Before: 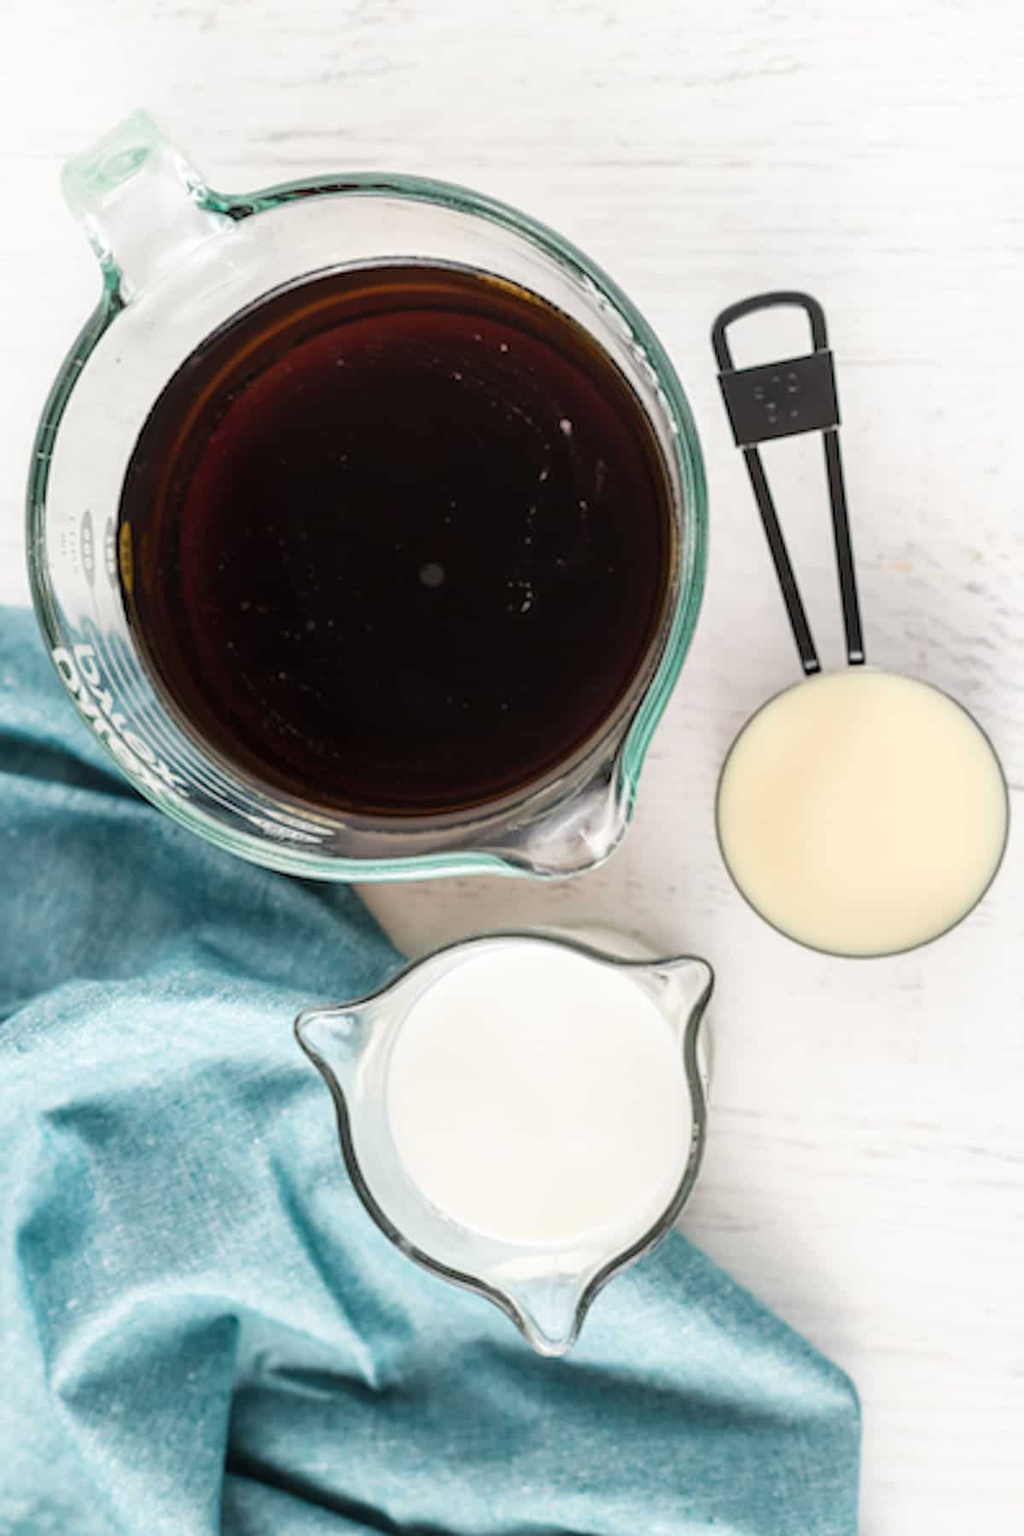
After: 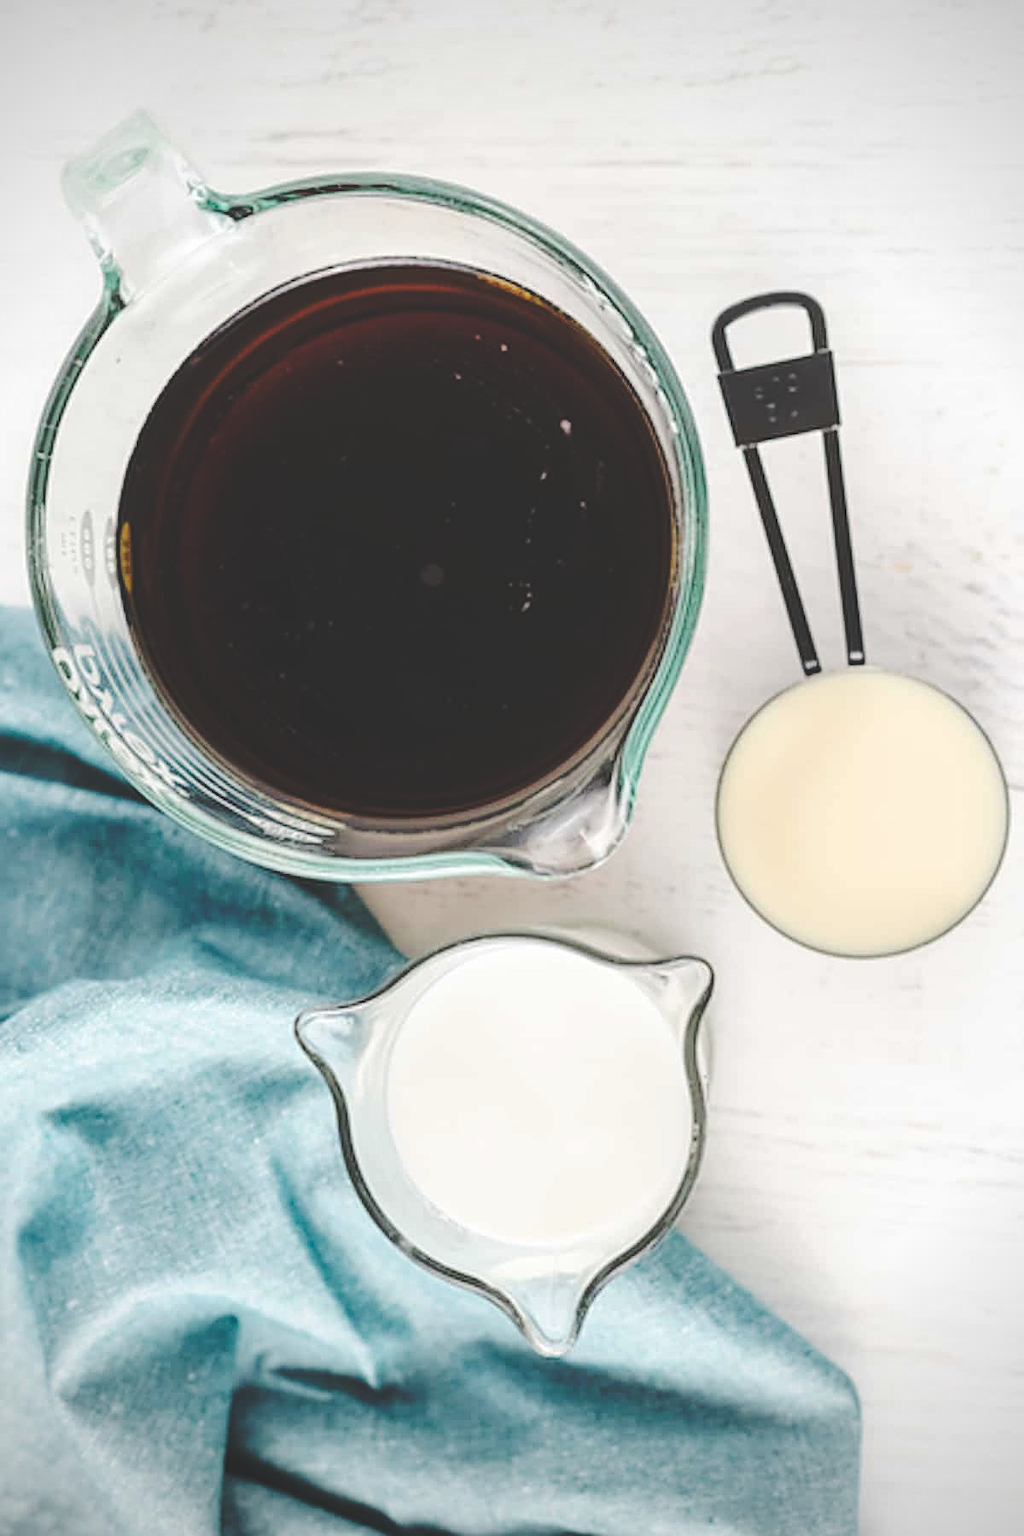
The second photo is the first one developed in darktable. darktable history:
contrast brightness saturation: saturation -0.05
sharpen: on, module defaults
base curve: curves: ch0 [(0, 0.024) (0.055, 0.065) (0.121, 0.166) (0.236, 0.319) (0.693, 0.726) (1, 1)], preserve colors none
vignetting: on, module defaults
